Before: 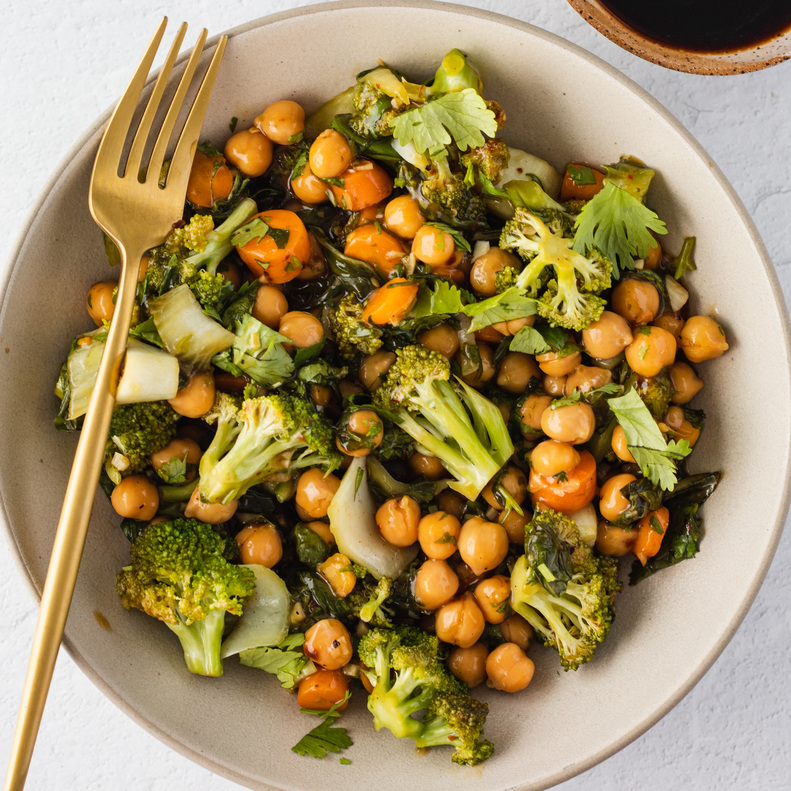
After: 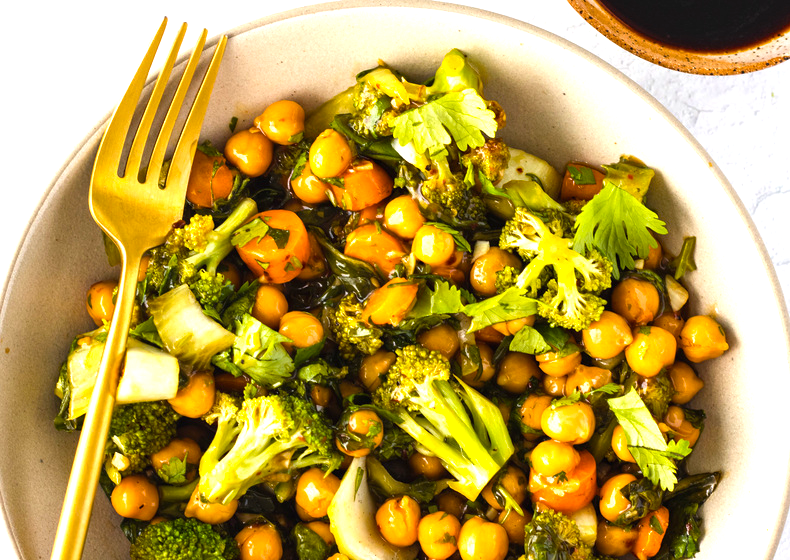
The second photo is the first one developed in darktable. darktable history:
color balance rgb: perceptual saturation grading › global saturation 14.702%, perceptual brilliance grading › global brilliance 25.76%, global vibrance 20%
crop: right 0%, bottom 29.139%
